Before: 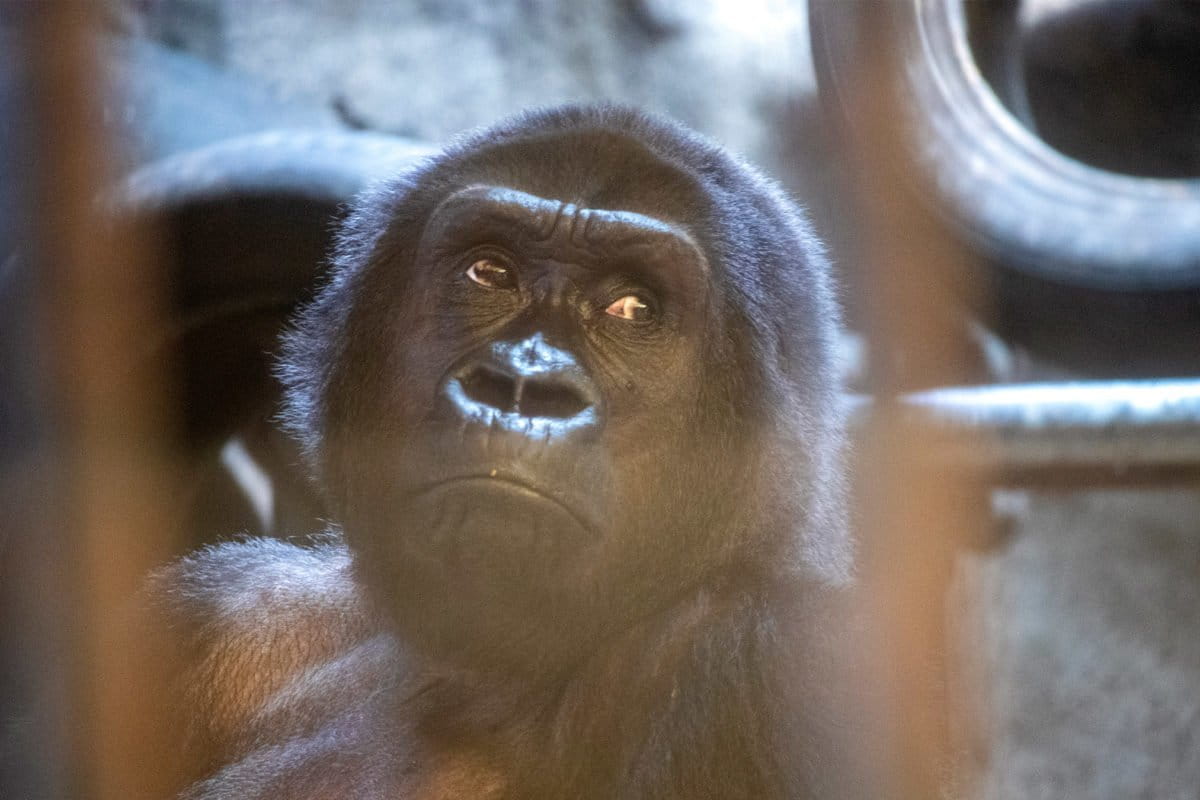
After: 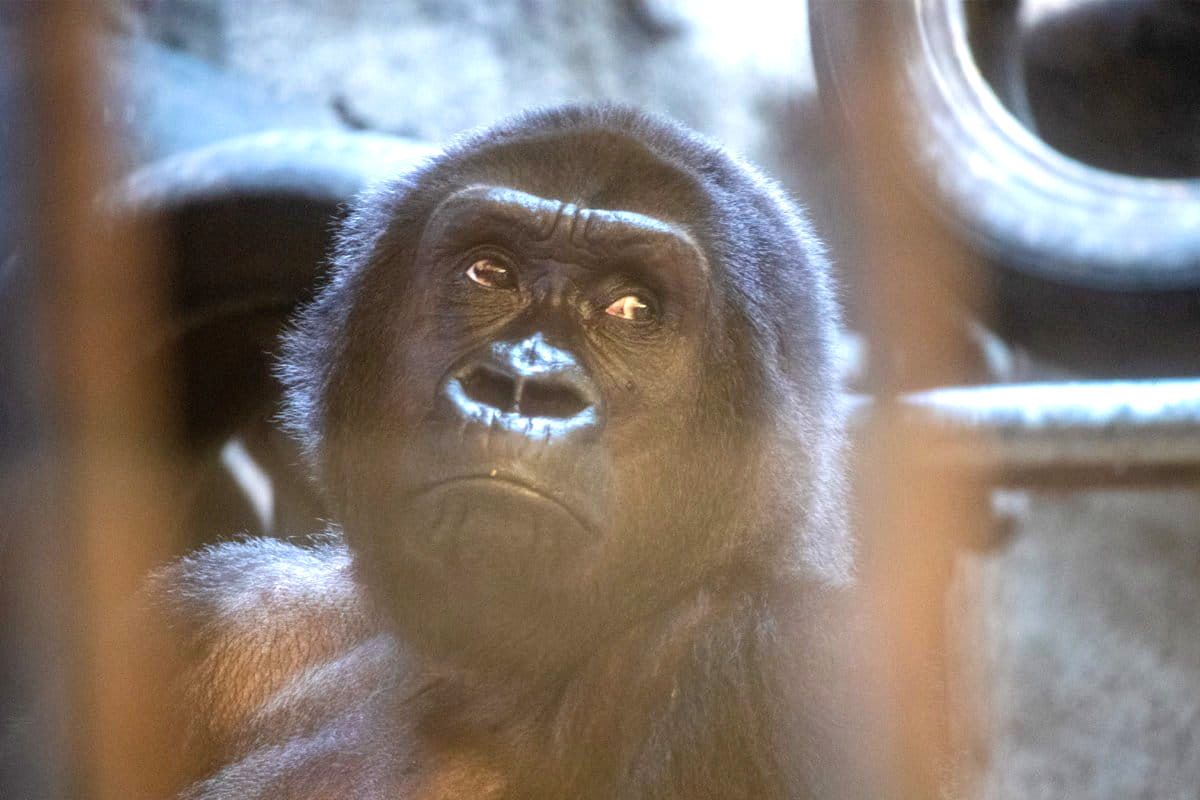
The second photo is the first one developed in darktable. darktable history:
exposure: exposure 0.474 EV, compensate highlight preservation false
